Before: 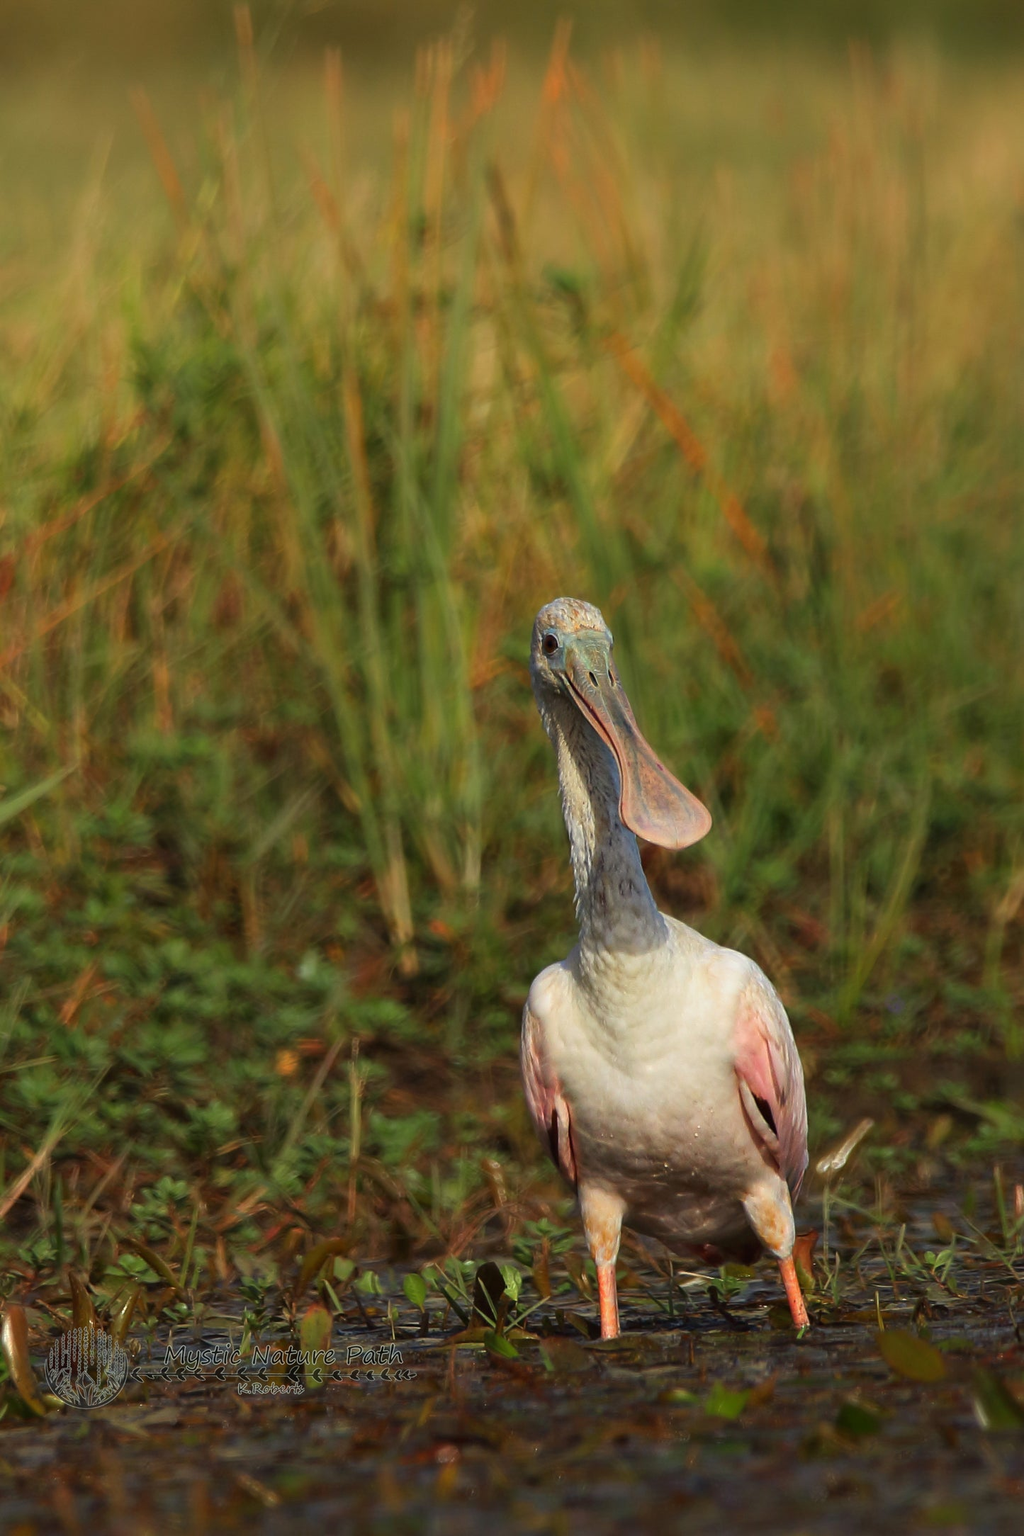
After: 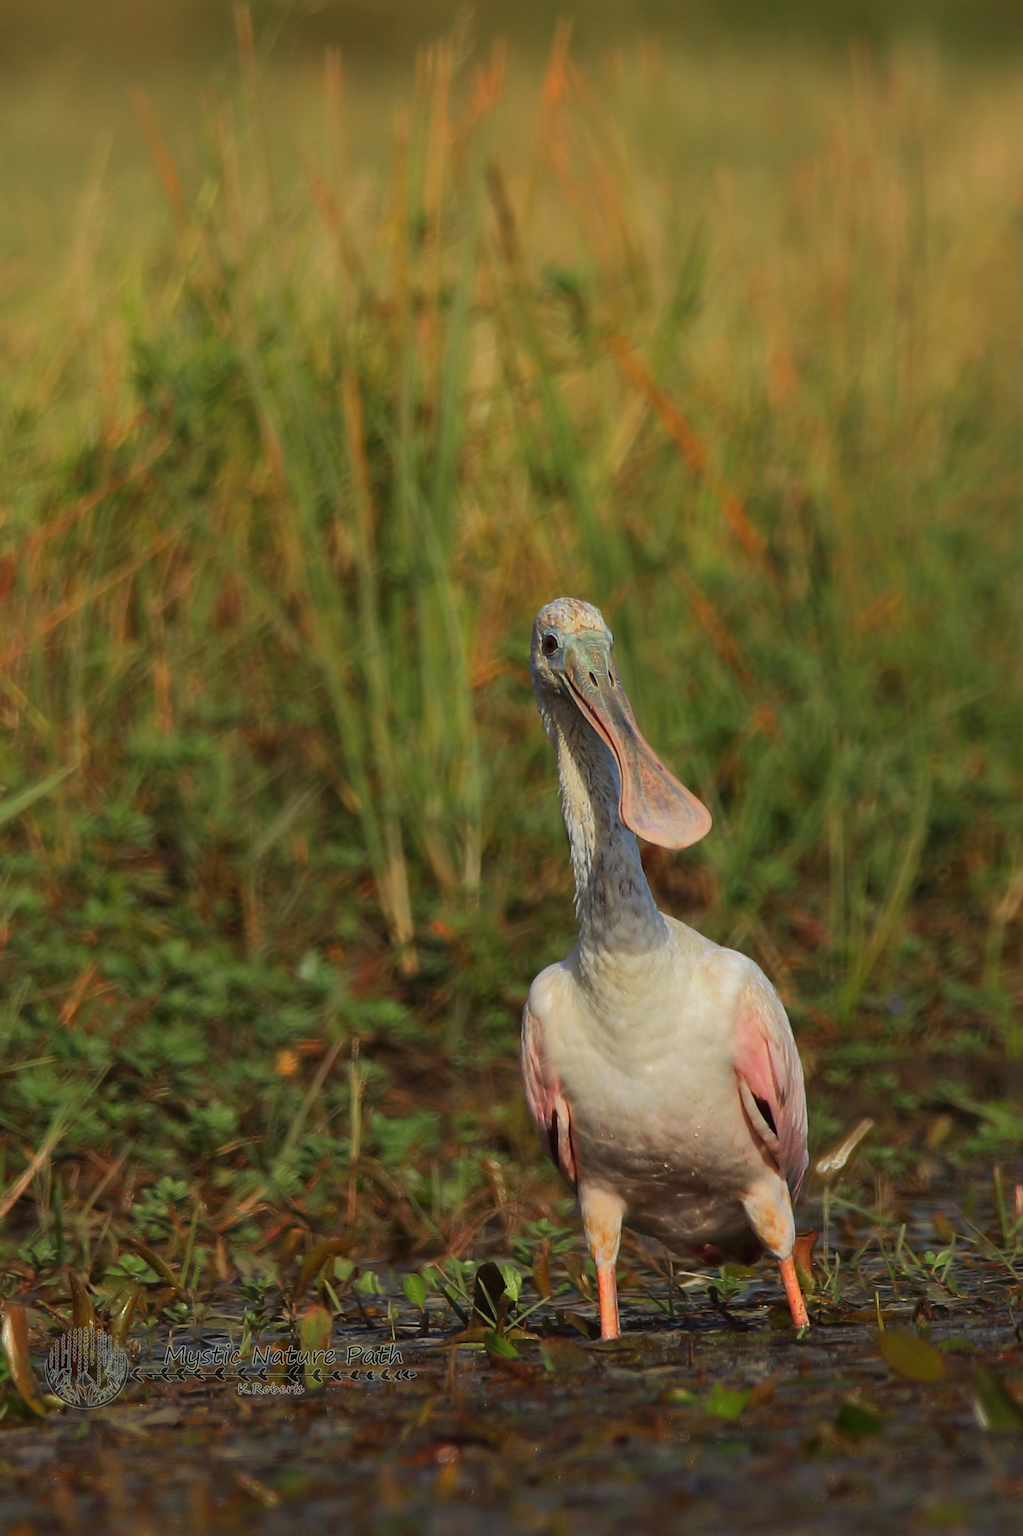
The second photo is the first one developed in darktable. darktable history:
shadows and highlights: shadows 24.78, highlights -69.26
